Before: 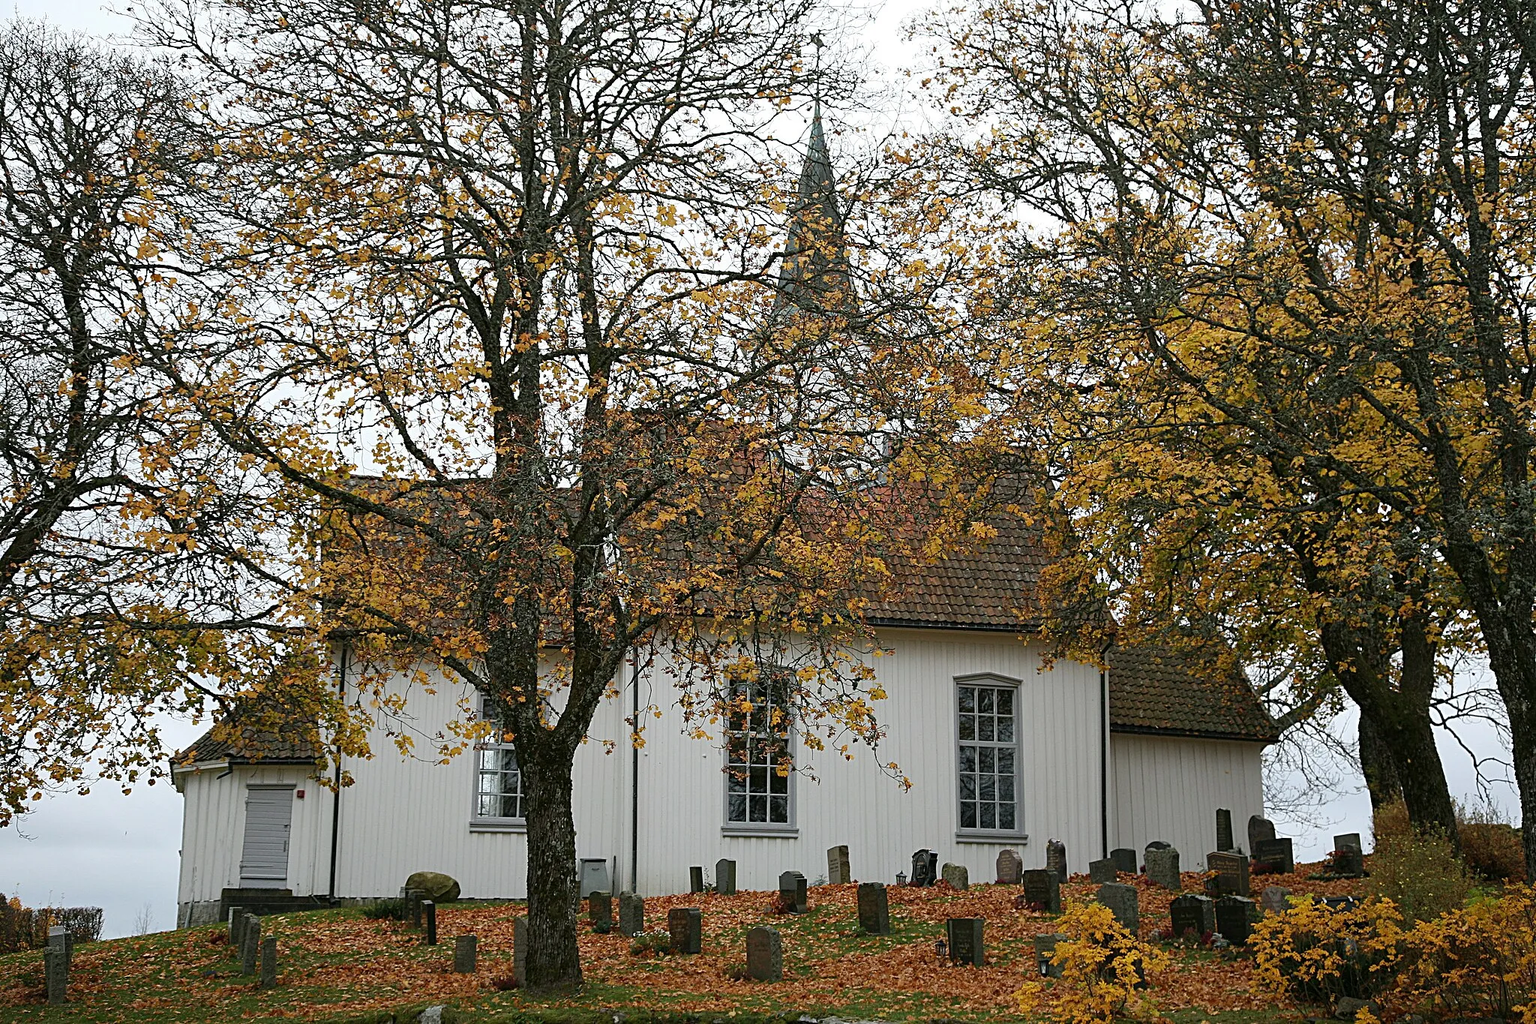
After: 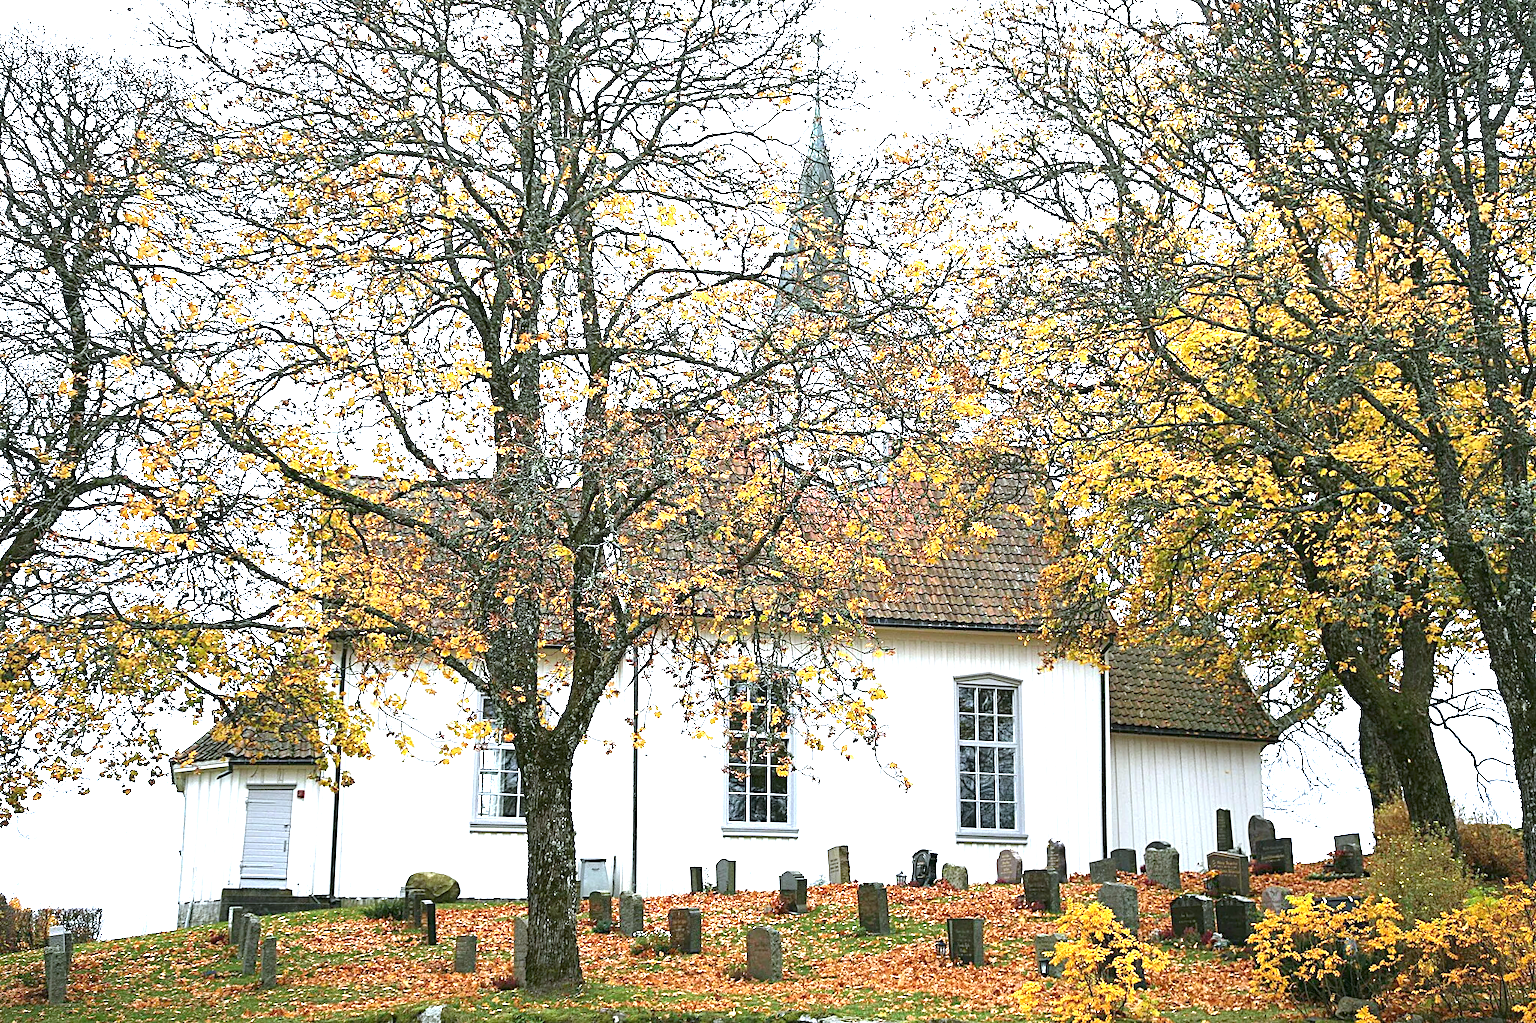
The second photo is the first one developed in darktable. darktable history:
white balance: red 0.954, blue 1.079
exposure: exposure 2 EV, compensate exposure bias true, compensate highlight preservation false
